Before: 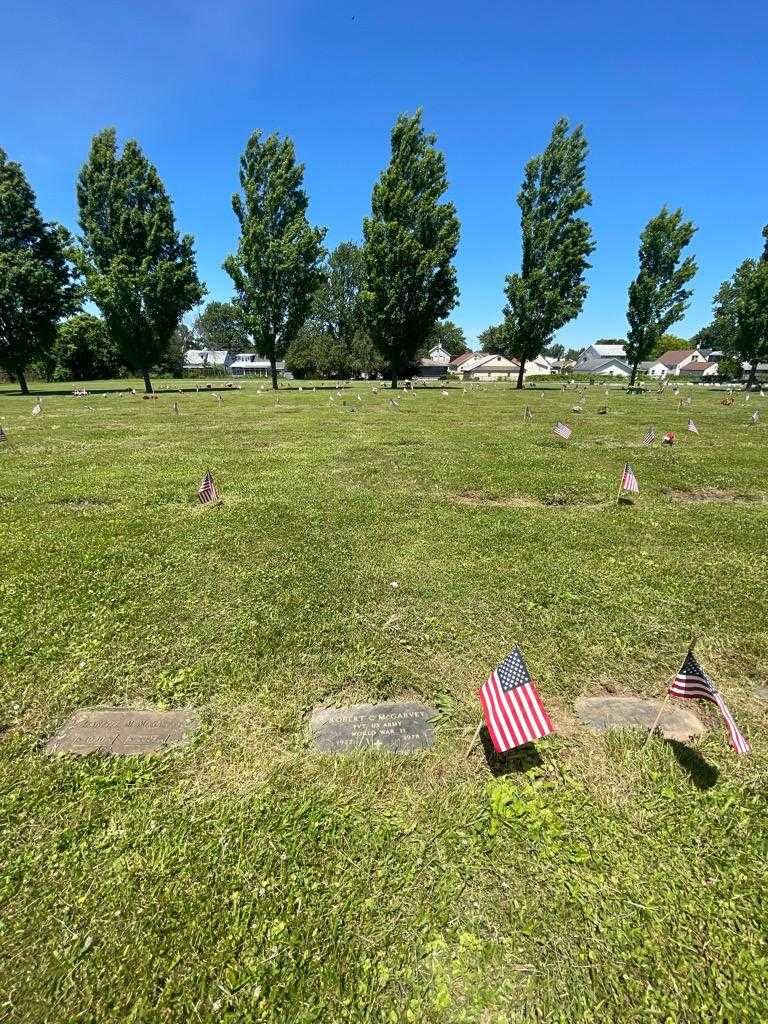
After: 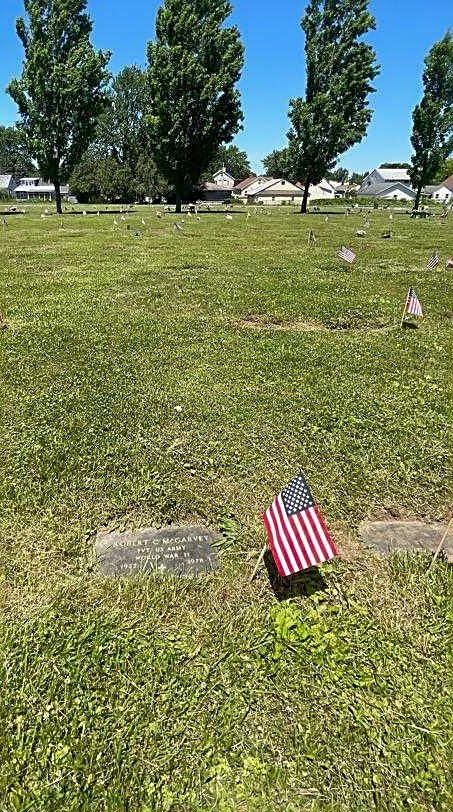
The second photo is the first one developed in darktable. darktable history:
sharpen: on, module defaults
crop and rotate: left 28.144%, top 17.23%, right 12.777%, bottom 3.446%
shadows and highlights: radius 124.56, shadows 99.69, white point adjustment -3.09, highlights -98.41, soften with gaussian
